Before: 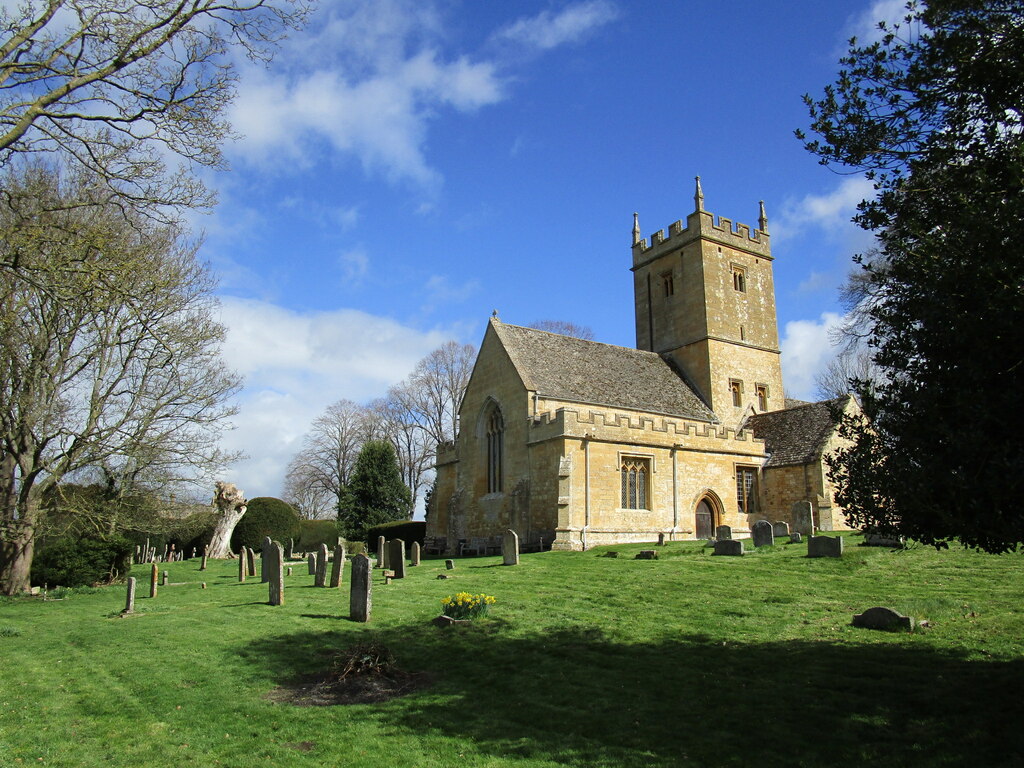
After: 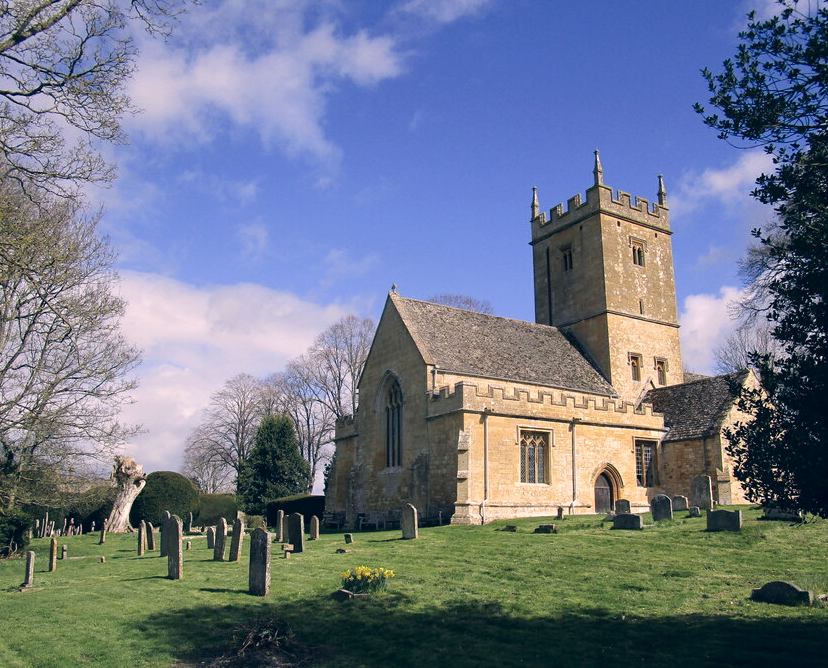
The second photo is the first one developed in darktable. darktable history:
color correction: highlights a* 14.46, highlights b* 5.85, shadows a* -5.53, shadows b* -15.24, saturation 0.85
crop: left 9.929%, top 3.475%, right 9.188%, bottom 9.529%
